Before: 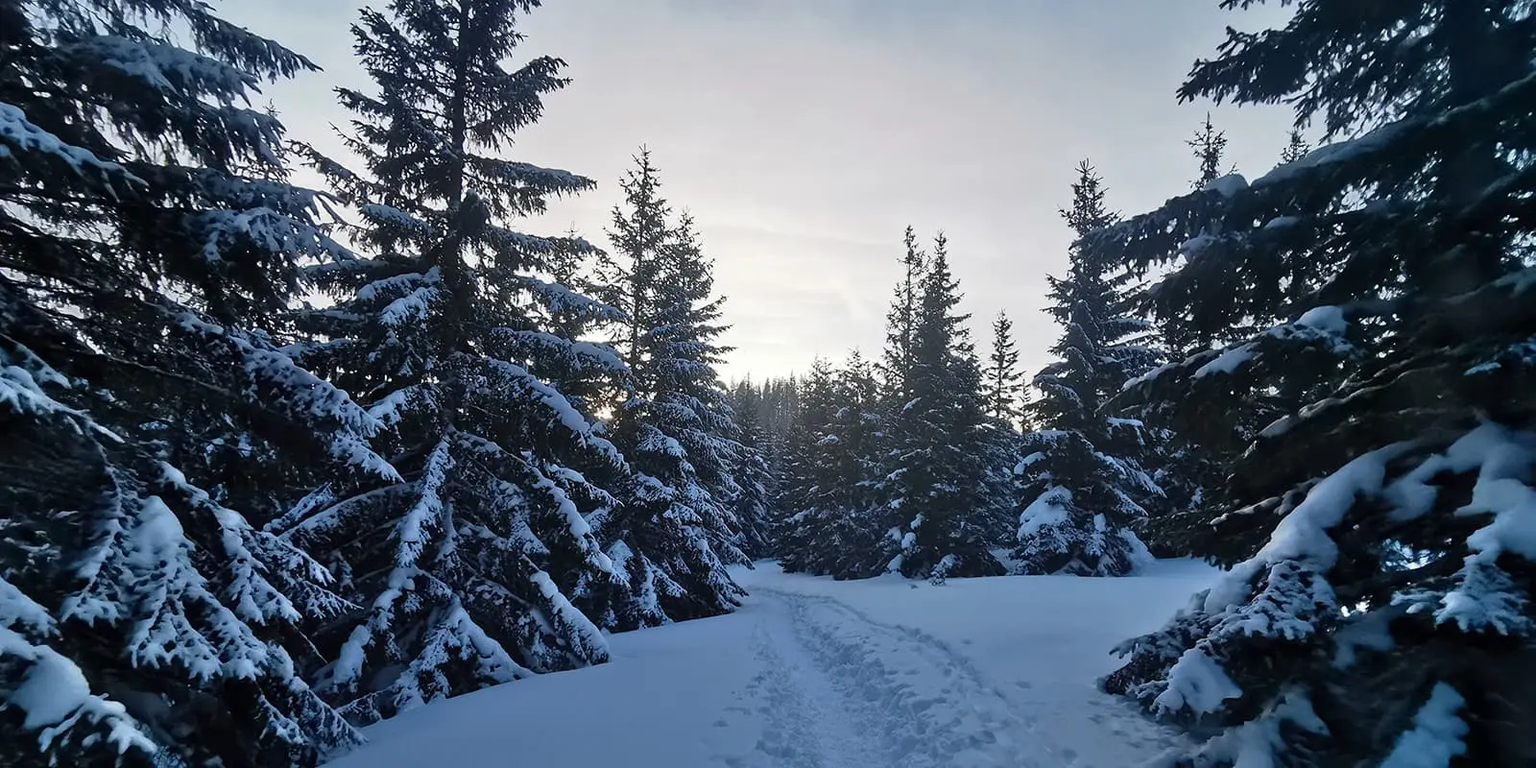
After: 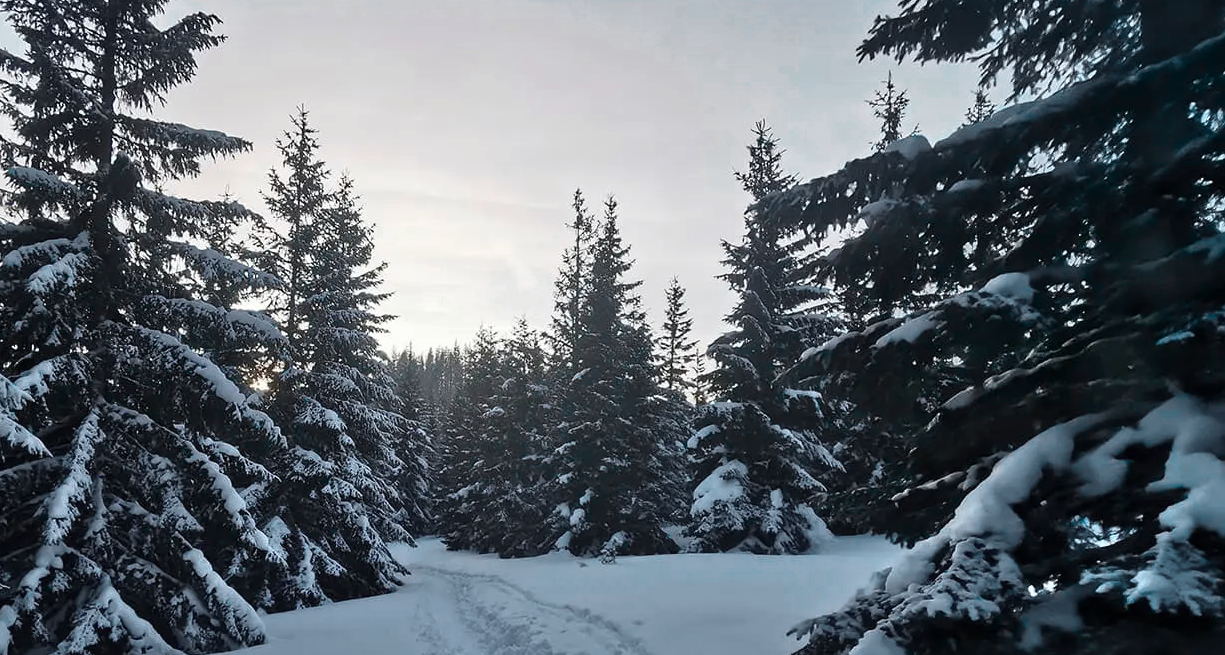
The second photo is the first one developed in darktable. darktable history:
color zones: curves: ch0 [(0, 0.533) (0.126, 0.533) (0.234, 0.533) (0.368, 0.357) (0.5, 0.5) (0.625, 0.5) (0.74, 0.637) (0.875, 0.5)]; ch1 [(0.004, 0.708) (0.129, 0.662) (0.25, 0.5) (0.375, 0.331) (0.496, 0.396) (0.625, 0.649) (0.739, 0.26) (0.875, 0.5) (1, 0.478)]; ch2 [(0, 0.409) (0.132, 0.403) (0.236, 0.558) (0.379, 0.448) (0.5, 0.5) (0.625, 0.5) (0.691, 0.39) (0.875, 0.5)]
crop: left 23.095%, top 5.827%, bottom 11.854%
